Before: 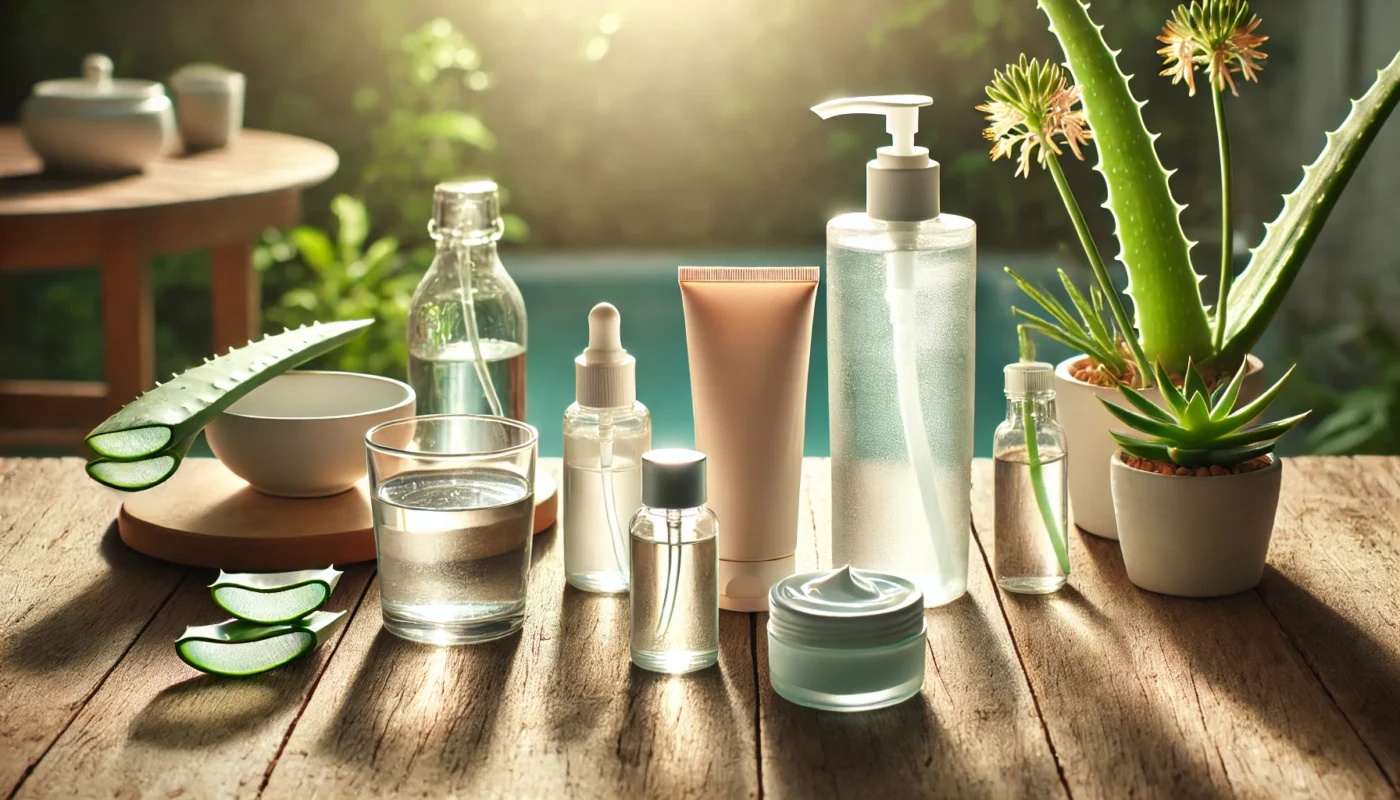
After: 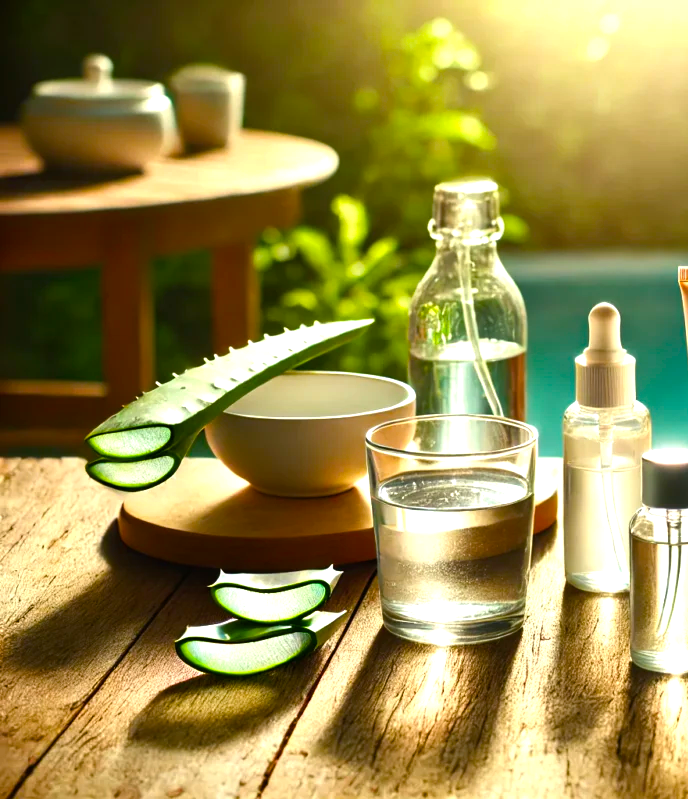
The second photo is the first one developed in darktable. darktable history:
crop and rotate: left 0%, top 0%, right 50.845%
color balance rgb: linear chroma grading › global chroma 9%, perceptual saturation grading › global saturation 36%, perceptual saturation grading › shadows 35%, perceptual brilliance grading › global brilliance 15%, perceptual brilliance grading › shadows -35%, global vibrance 15%
